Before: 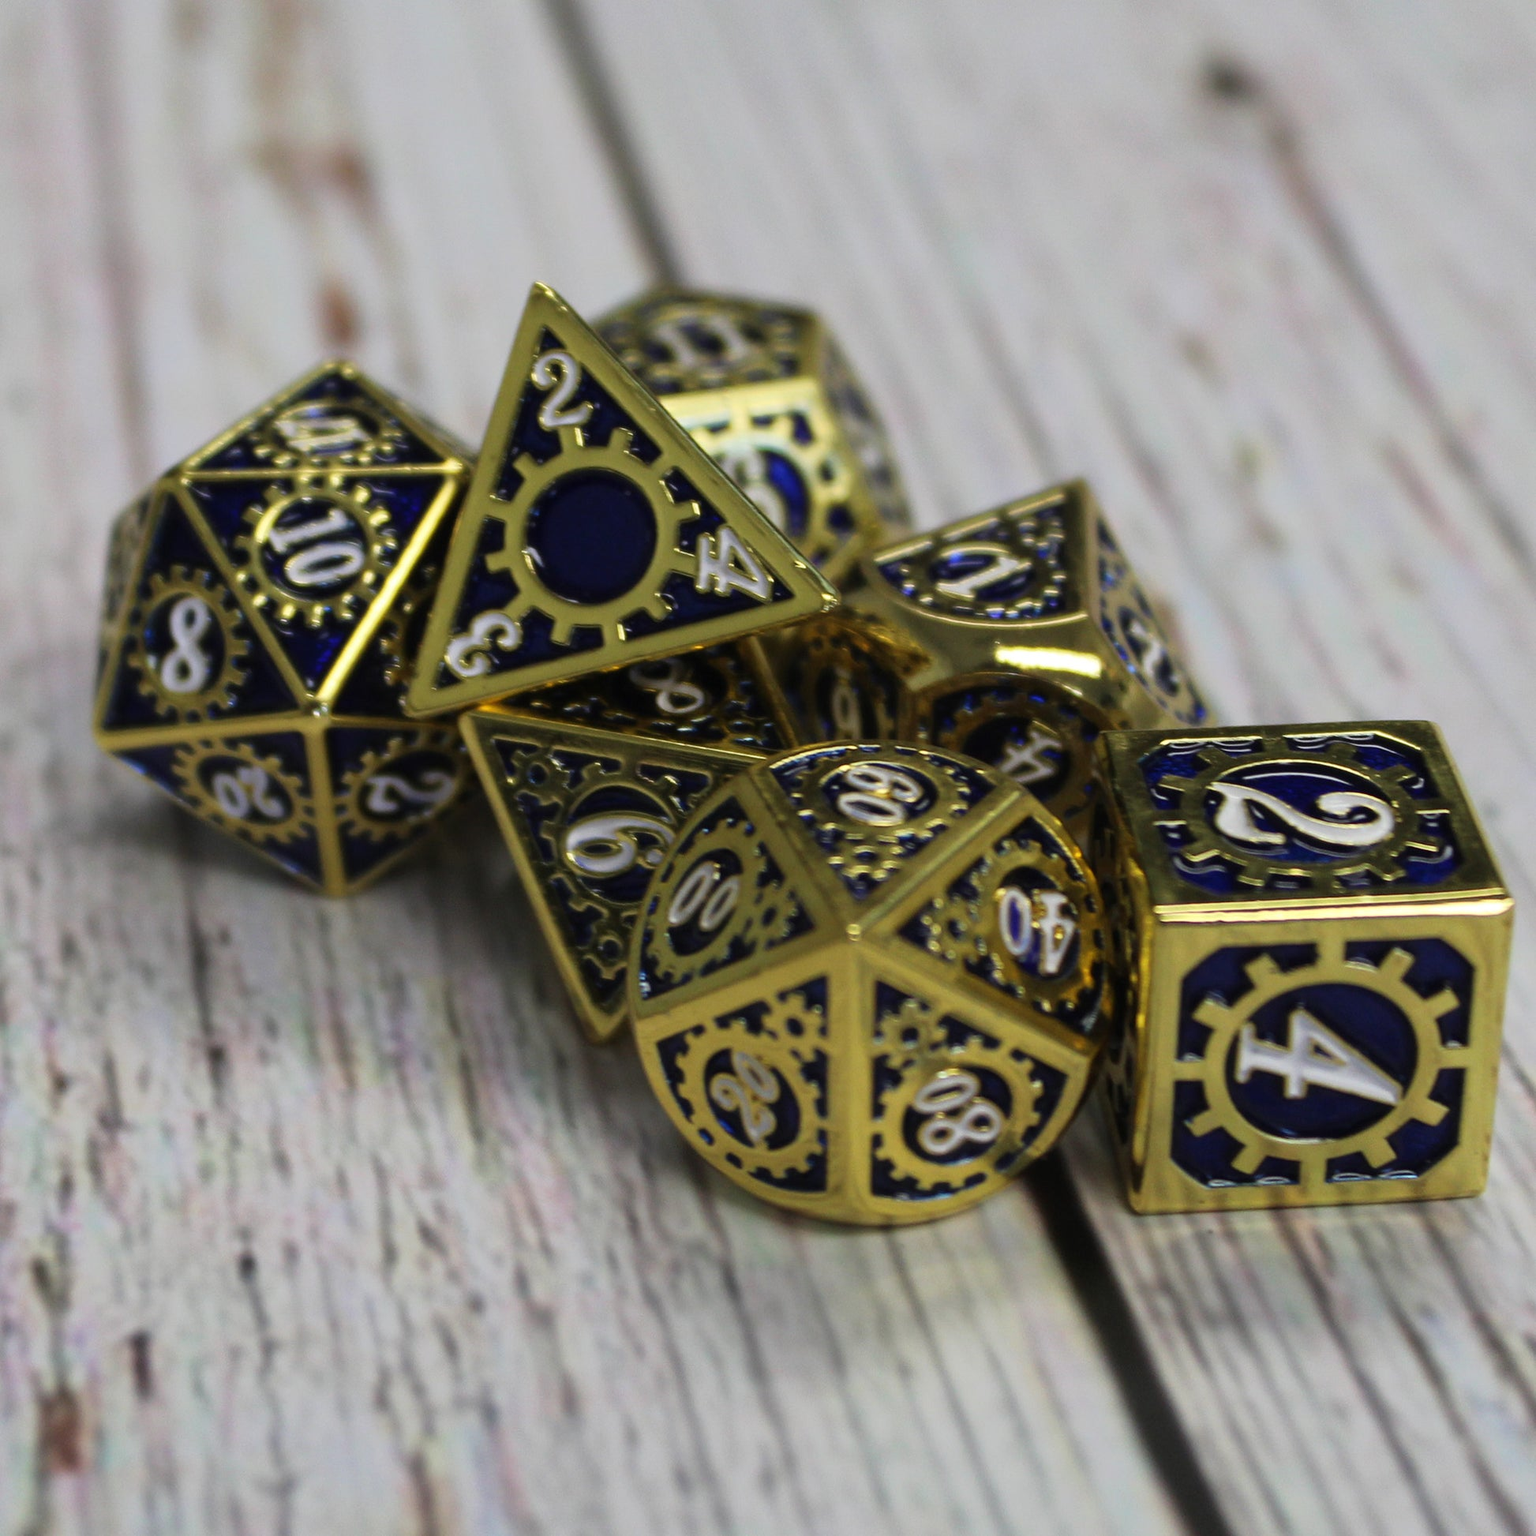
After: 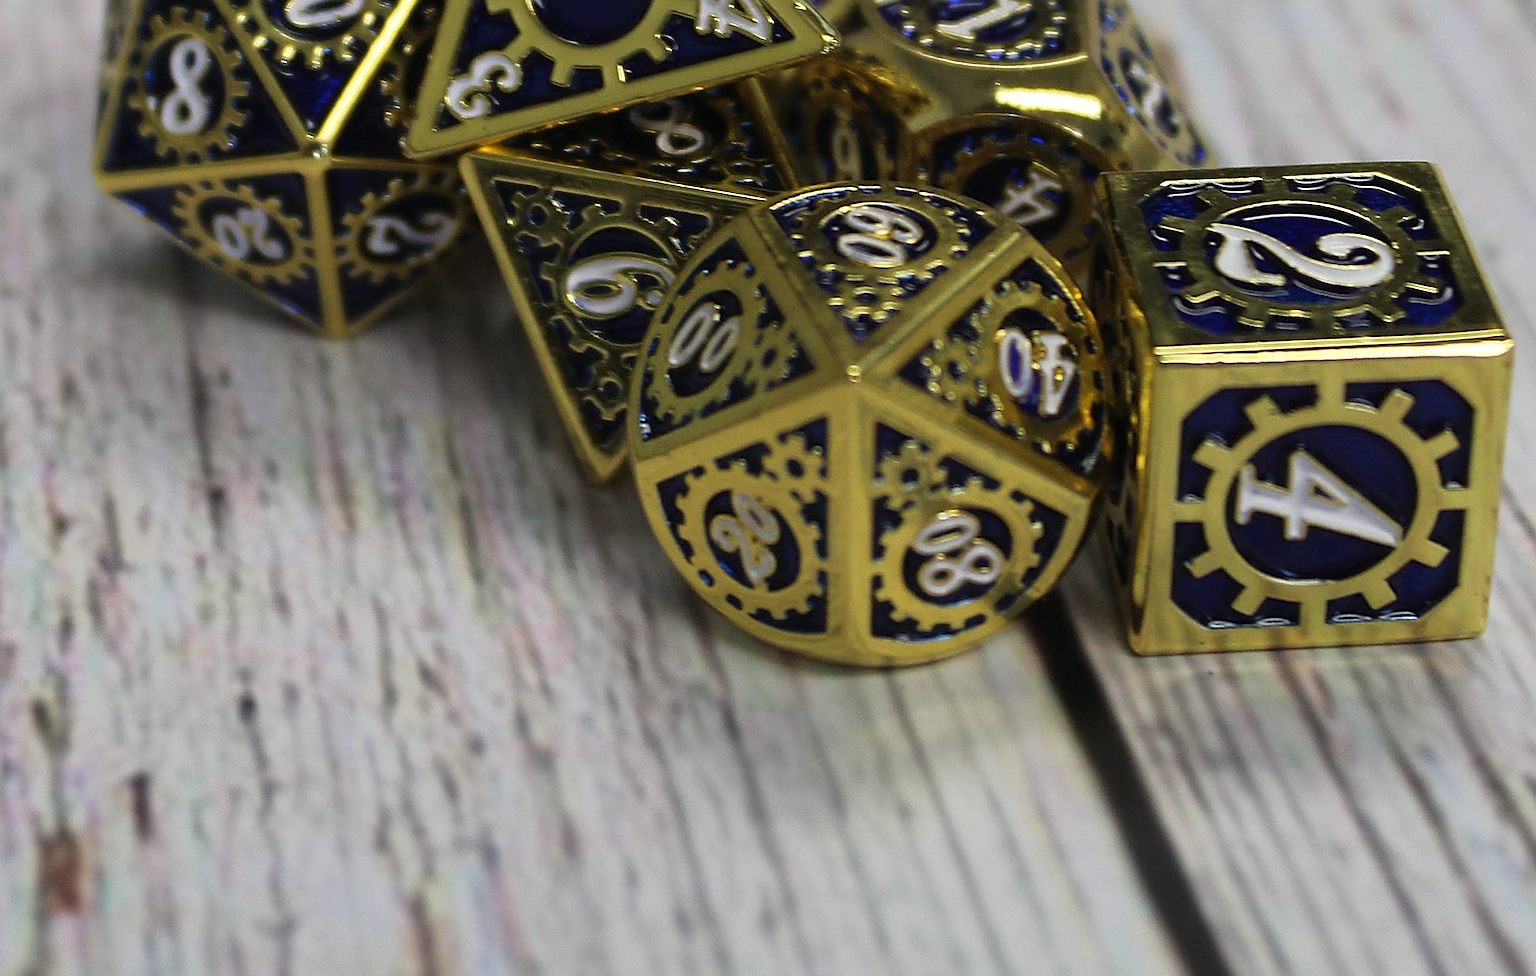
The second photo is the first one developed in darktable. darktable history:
crop and rotate: top 36.408%
sharpen: radius 1.391, amount 1.235, threshold 0.628
